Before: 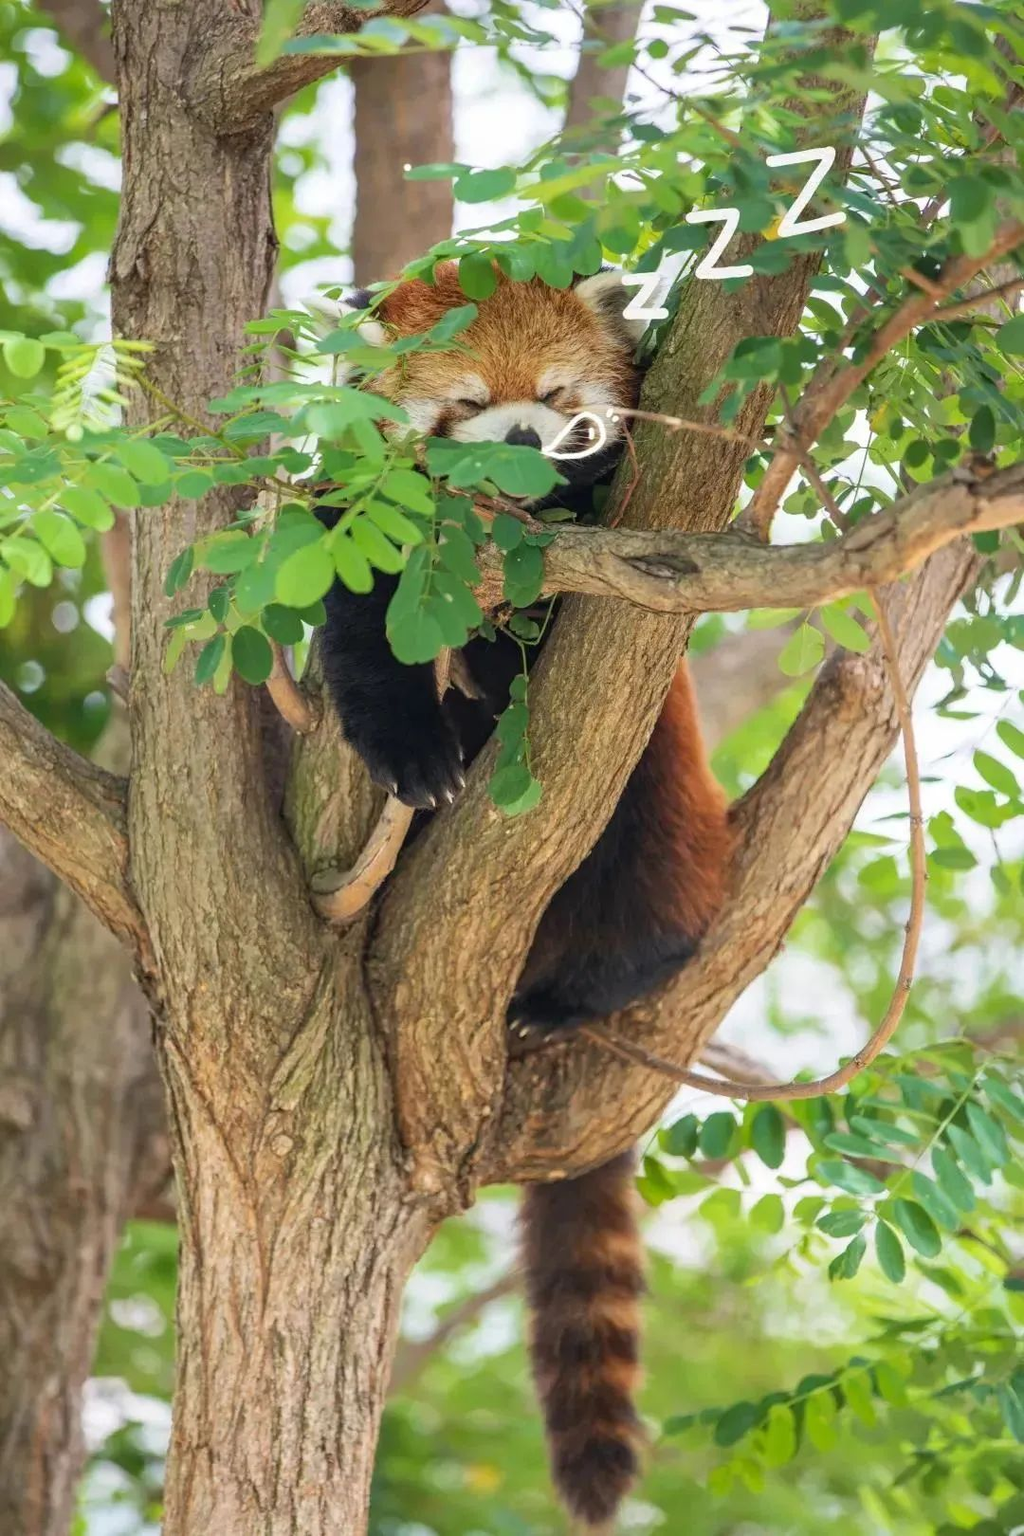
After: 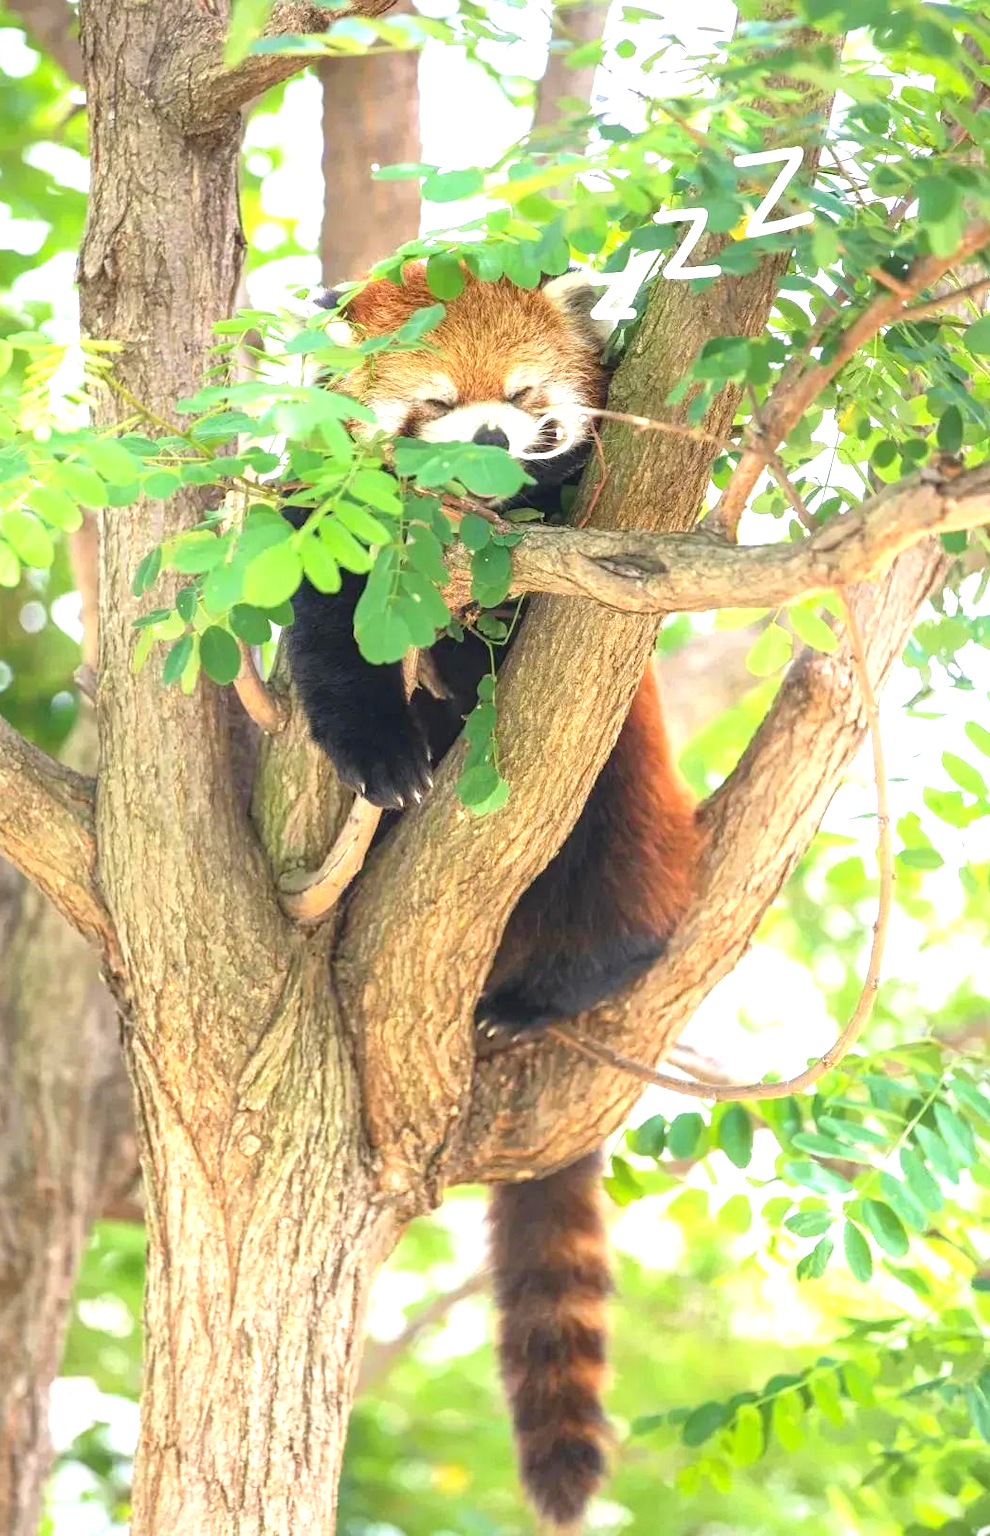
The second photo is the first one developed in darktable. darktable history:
exposure: exposure 1.15 EV, compensate highlight preservation false
crop and rotate: left 3.238%
contrast equalizer: y [[0.5, 0.488, 0.462, 0.461, 0.491, 0.5], [0.5 ×6], [0.5 ×6], [0 ×6], [0 ×6]]
